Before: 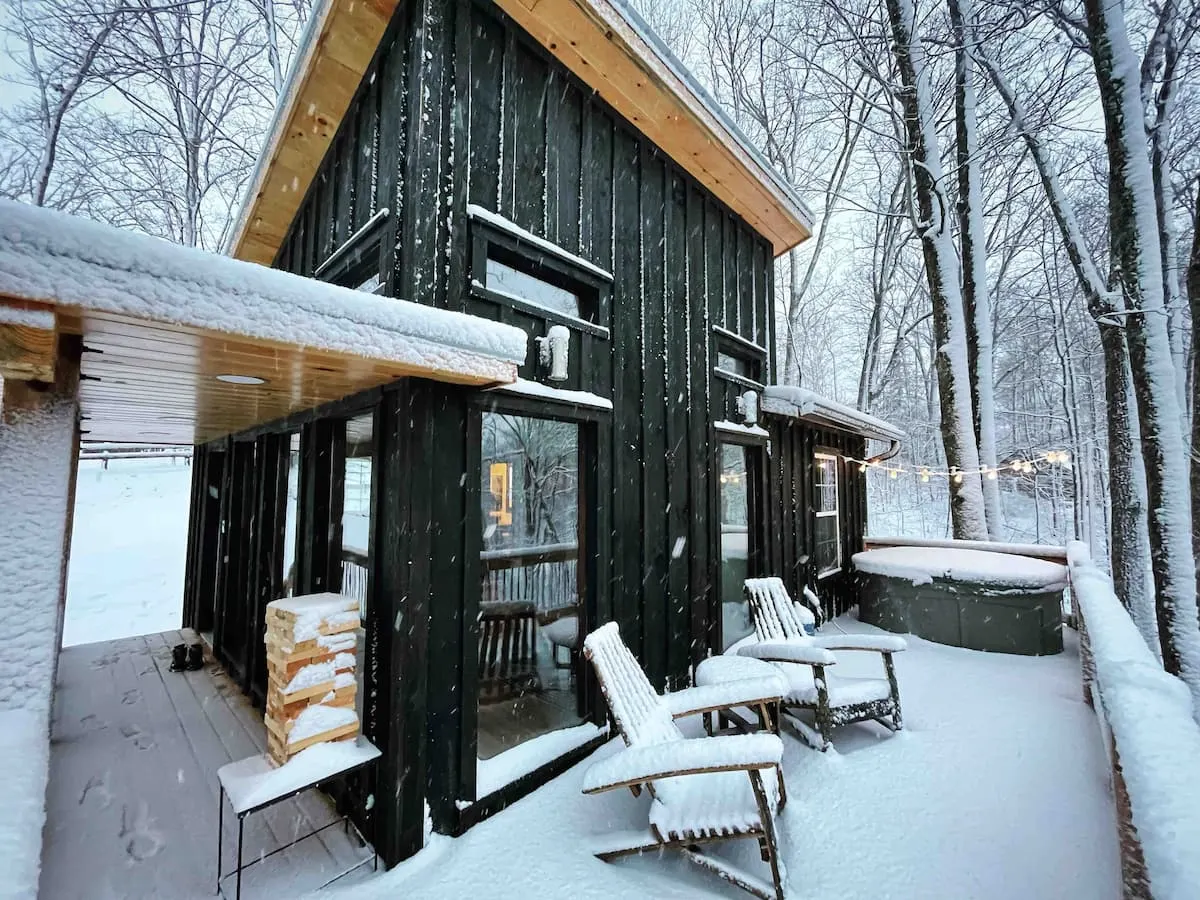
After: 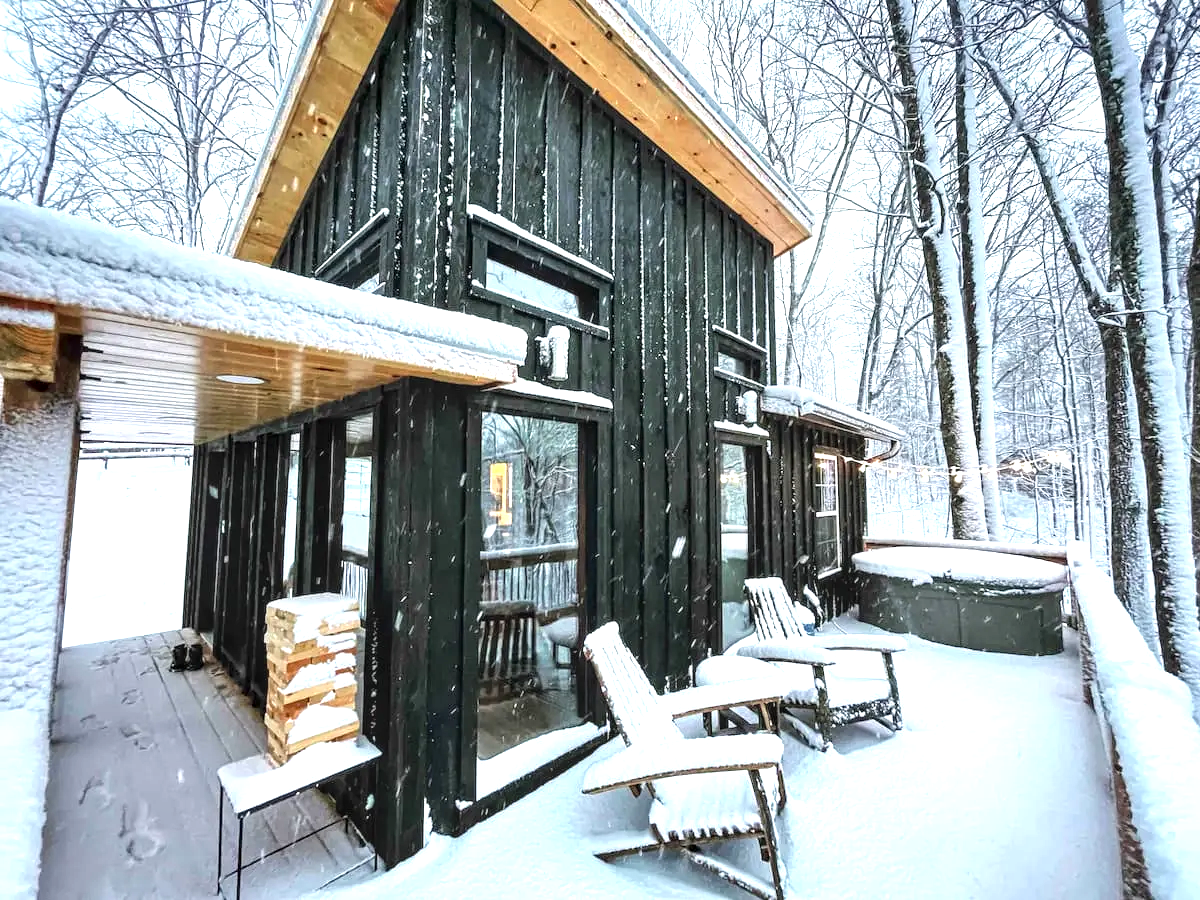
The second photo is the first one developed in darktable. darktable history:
exposure: black level correction 0, exposure 0.9 EV, compensate highlight preservation false
local contrast: detail 130%
